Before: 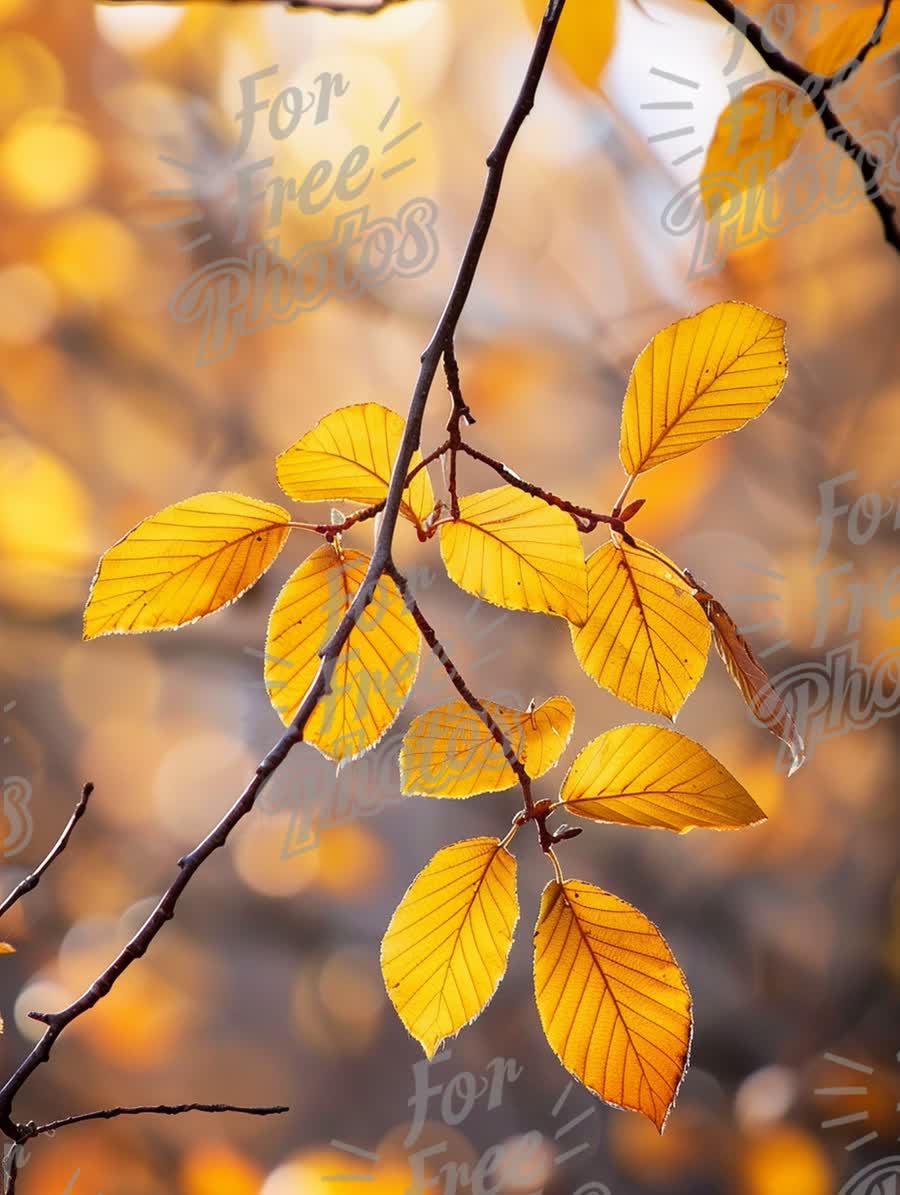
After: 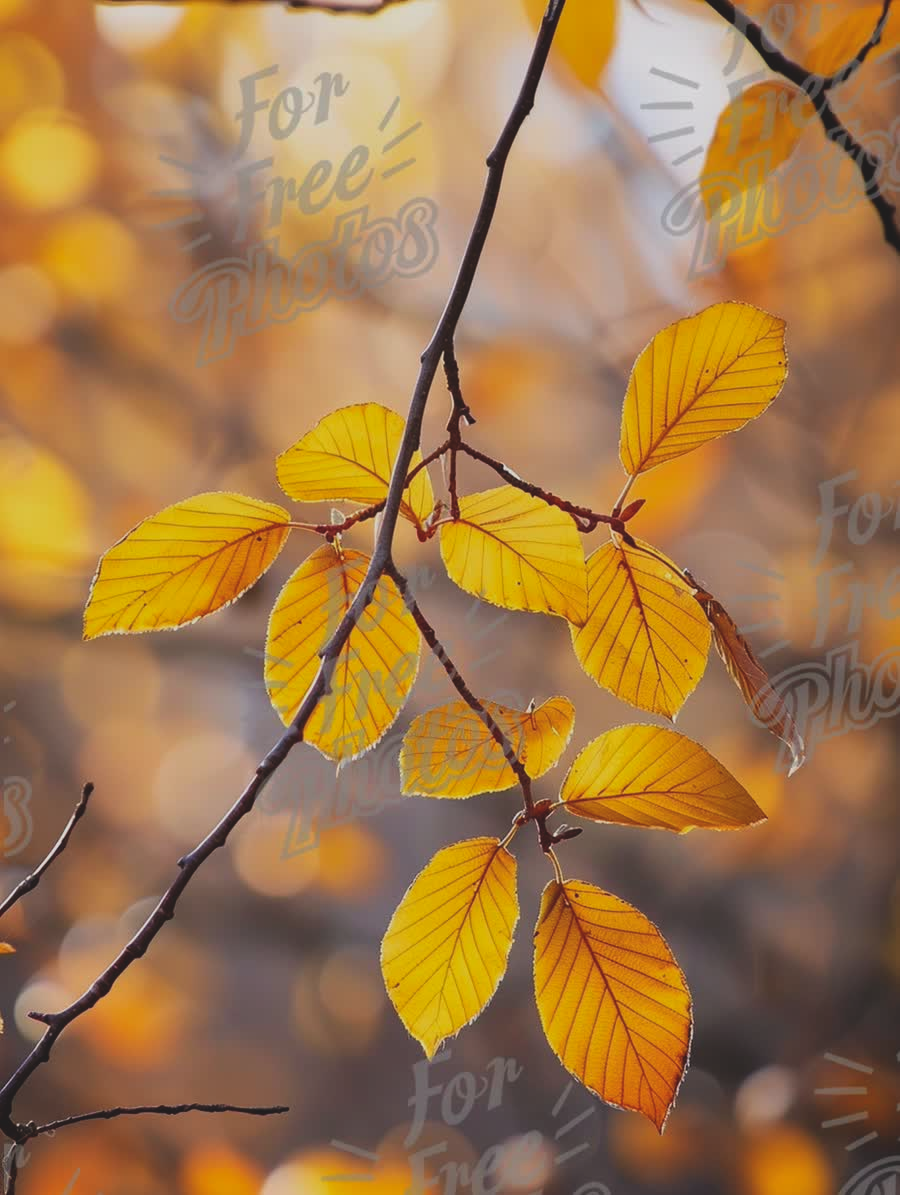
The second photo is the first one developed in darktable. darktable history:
shadows and highlights: radius 120.13, shadows 21.39, white point adjustment -9.66, highlights -12.93, soften with gaussian
exposure: black level correction -0.015, exposure -0.137 EV, compensate exposure bias true, compensate highlight preservation false
